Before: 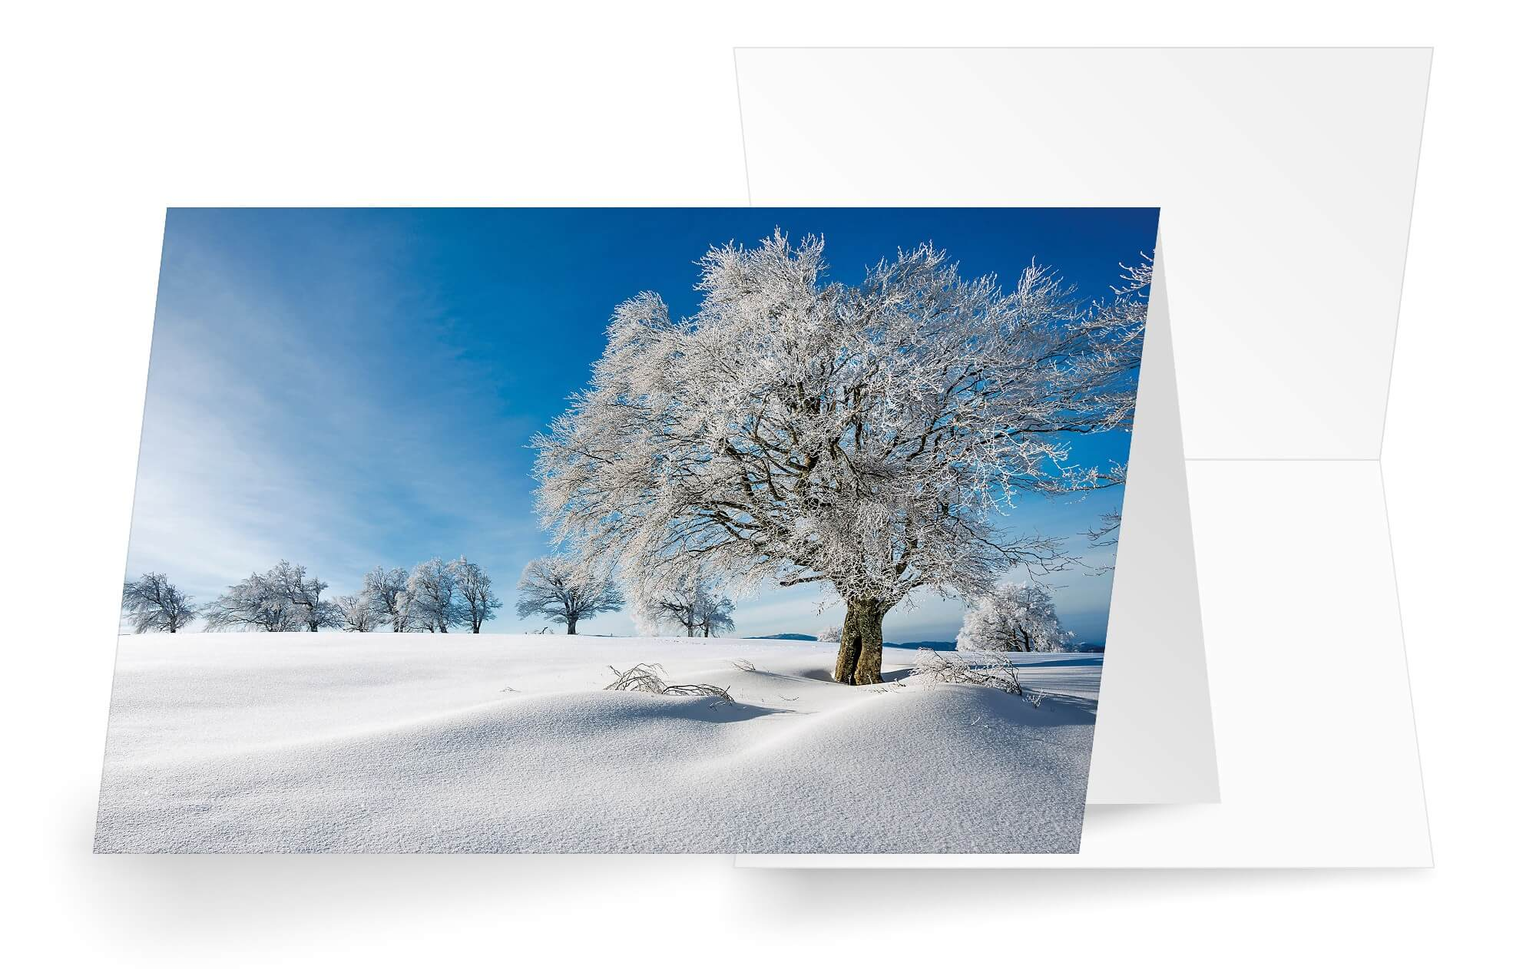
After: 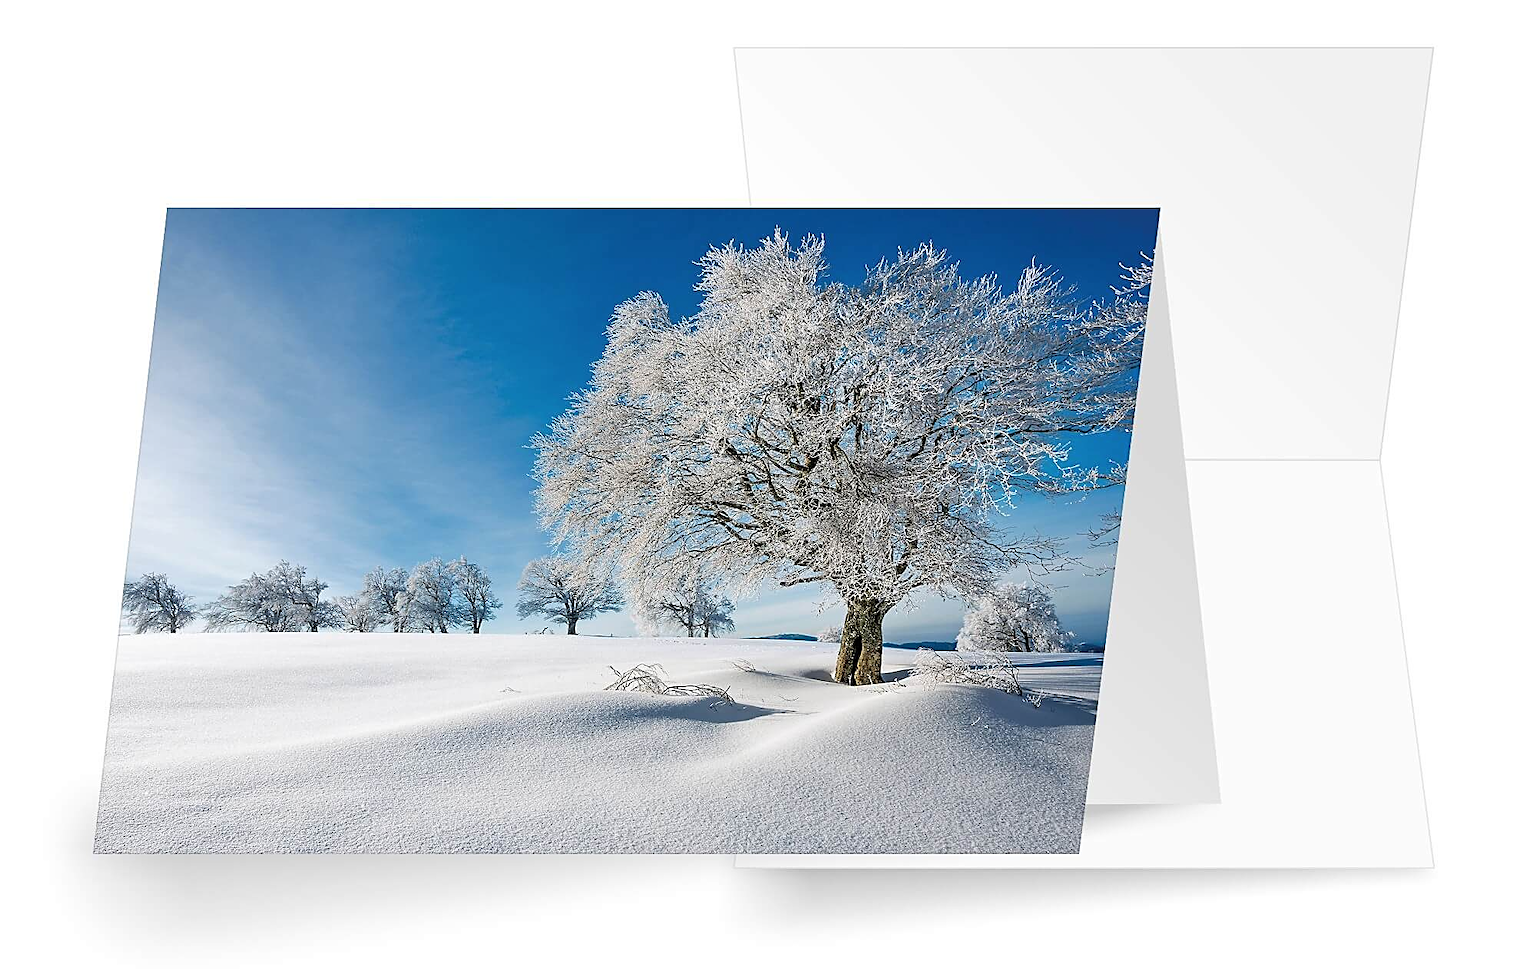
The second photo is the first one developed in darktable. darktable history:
sharpen: on, module defaults
color correction: saturation 0.98
